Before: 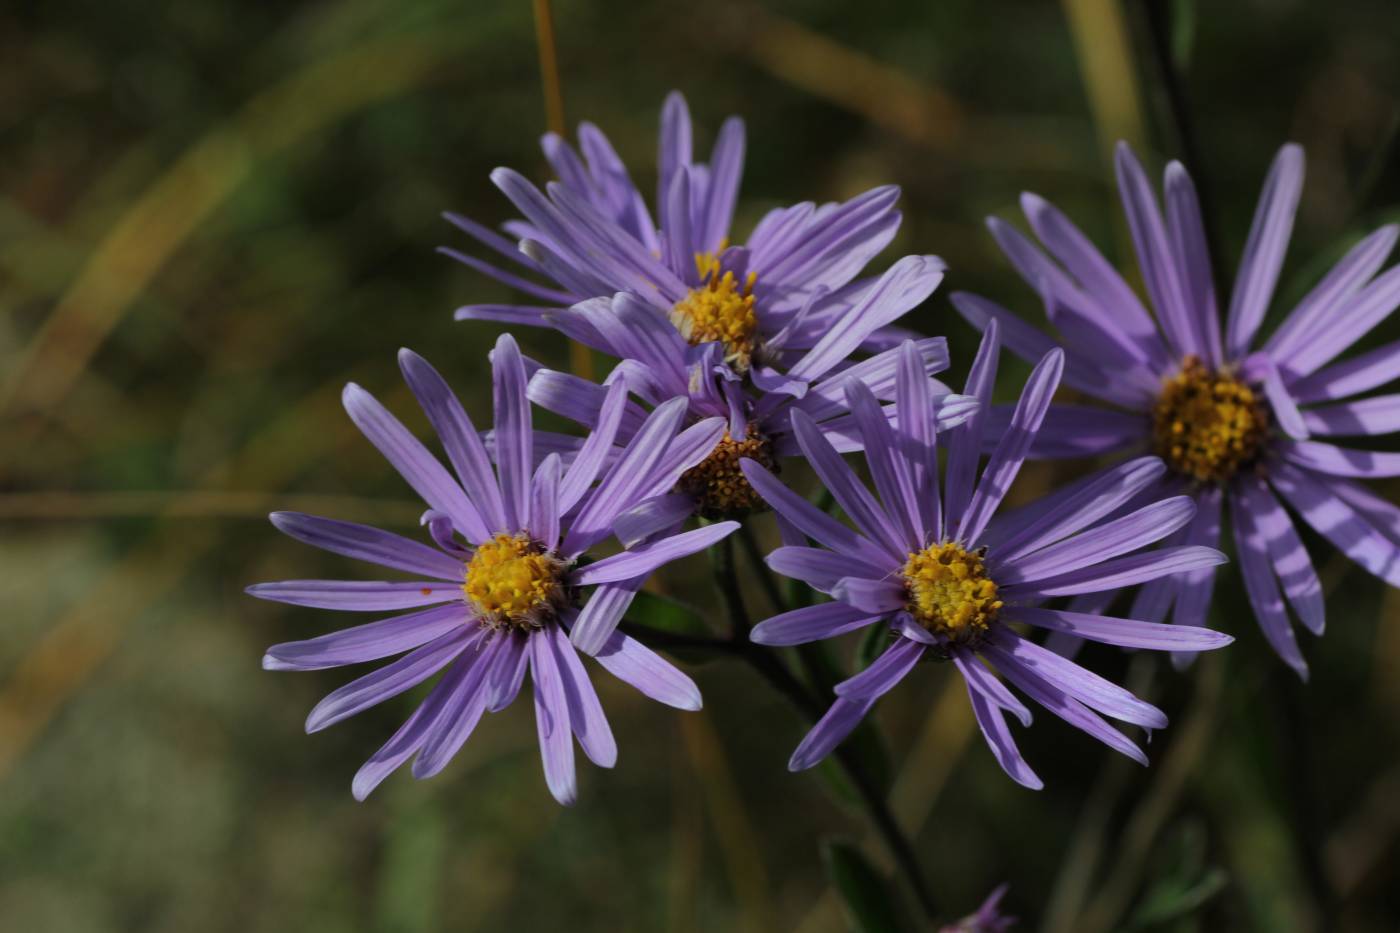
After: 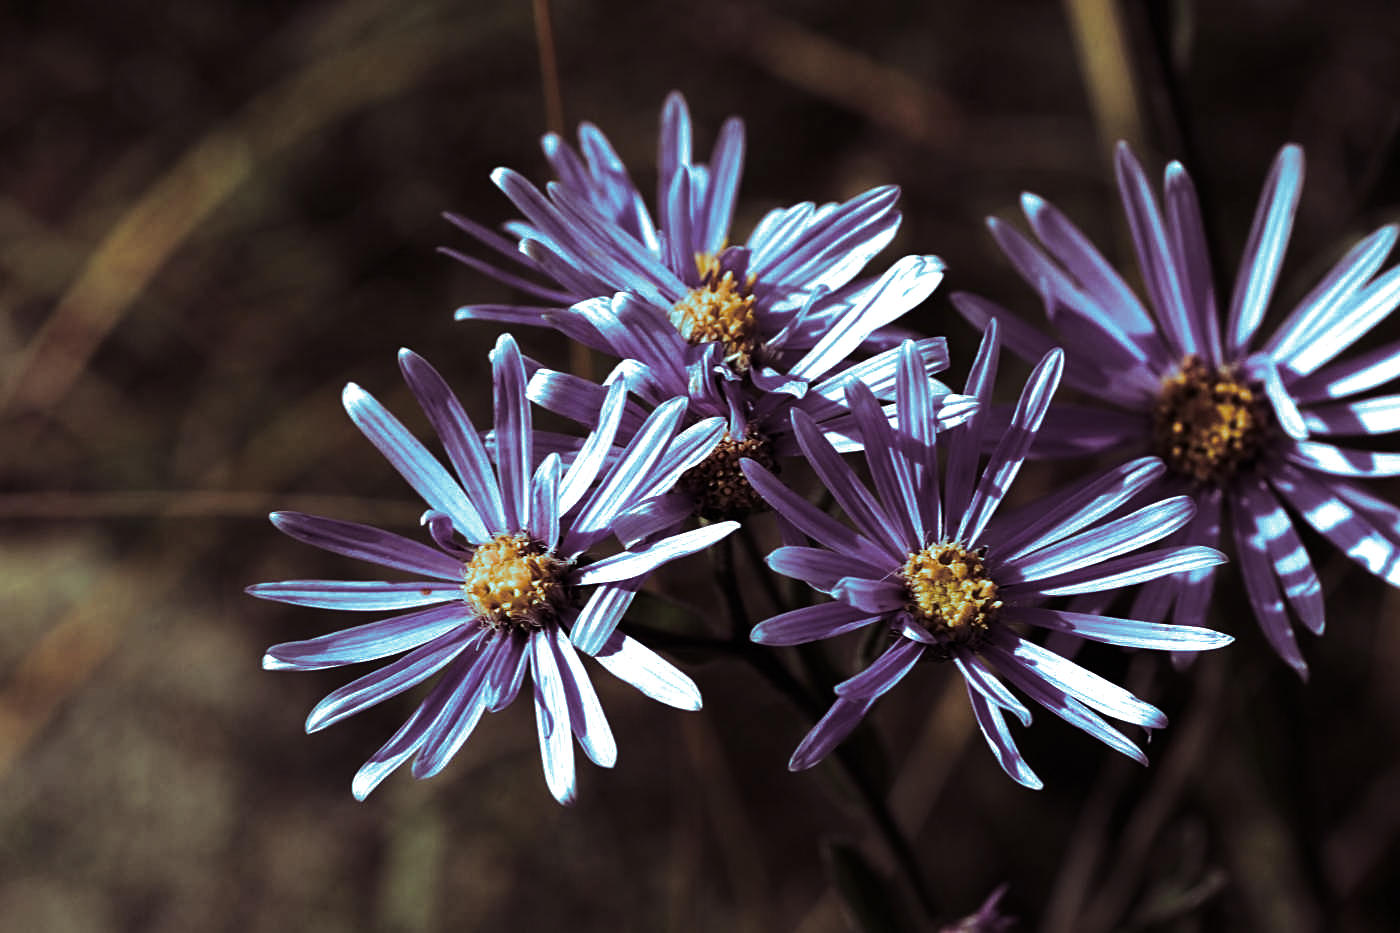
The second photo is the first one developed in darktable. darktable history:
exposure: black level correction 0, exposure 1.45 EV, compensate exposure bias true, compensate highlight preservation false
levels: levels [0, 0.618, 1]
sharpen: on, module defaults
split-toning: shadows › hue 327.6°, highlights › hue 198°, highlights › saturation 0.55, balance -21.25, compress 0%
shadows and highlights: shadows -20, white point adjustment -2, highlights -35
